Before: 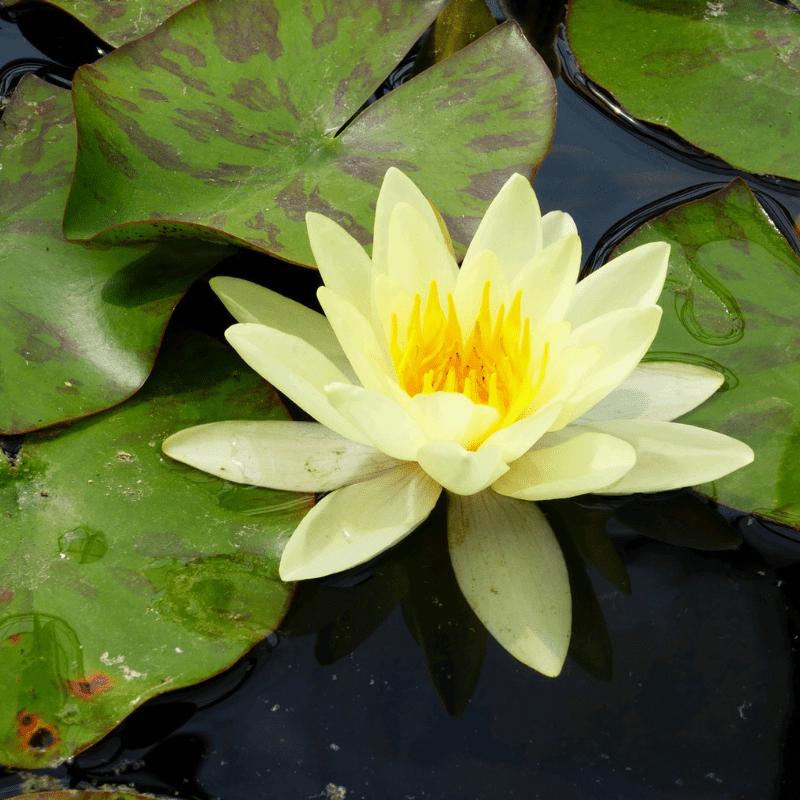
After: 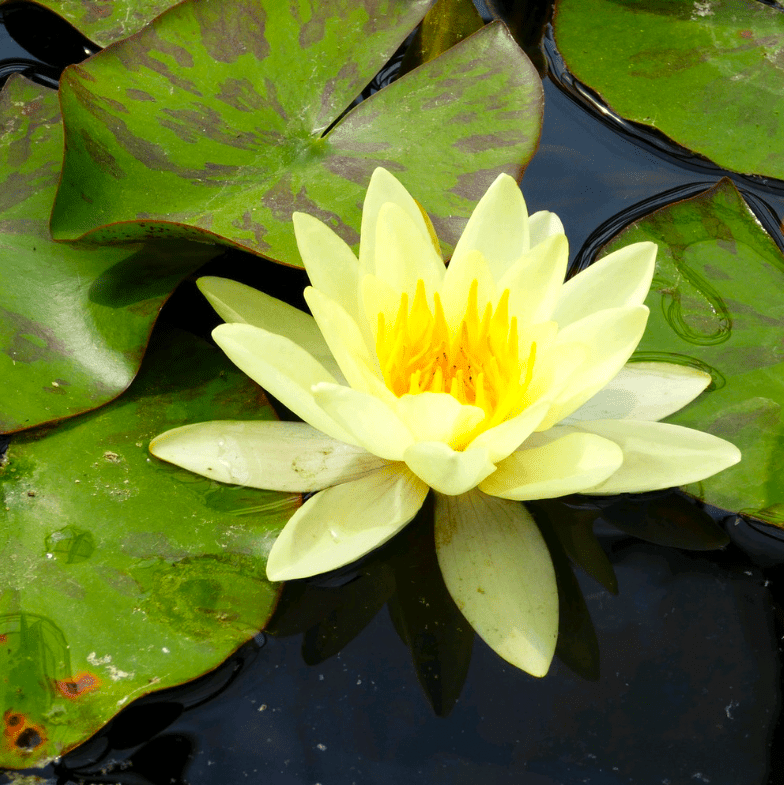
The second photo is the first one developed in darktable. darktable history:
crop: left 1.652%, right 0.283%, bottom 1.798%
color balance rgb: perceptual saturation grading › global saturation 19.706%
shadows and highlights: radius 336.42, shadows 28.92, soften with gaussian
exposure: exposure 0.205 EV, compensate highlight preservation false
